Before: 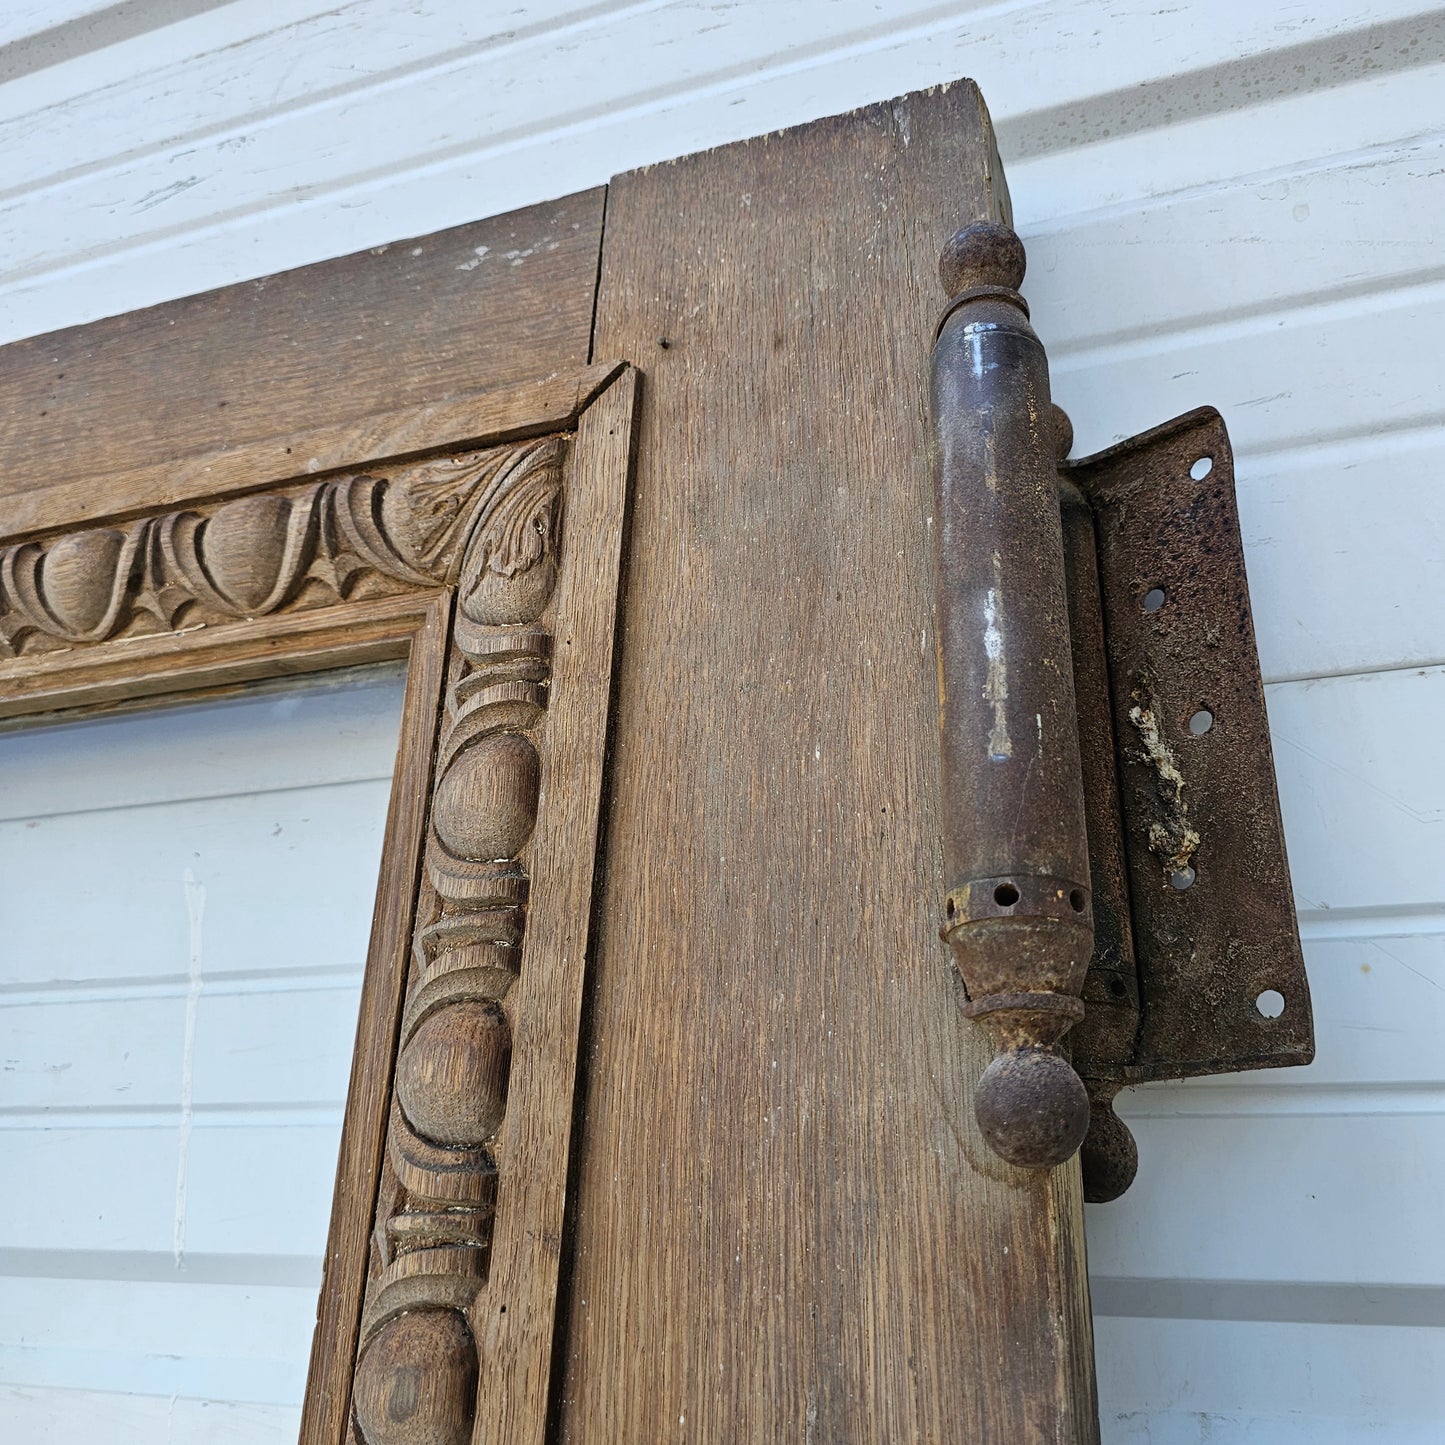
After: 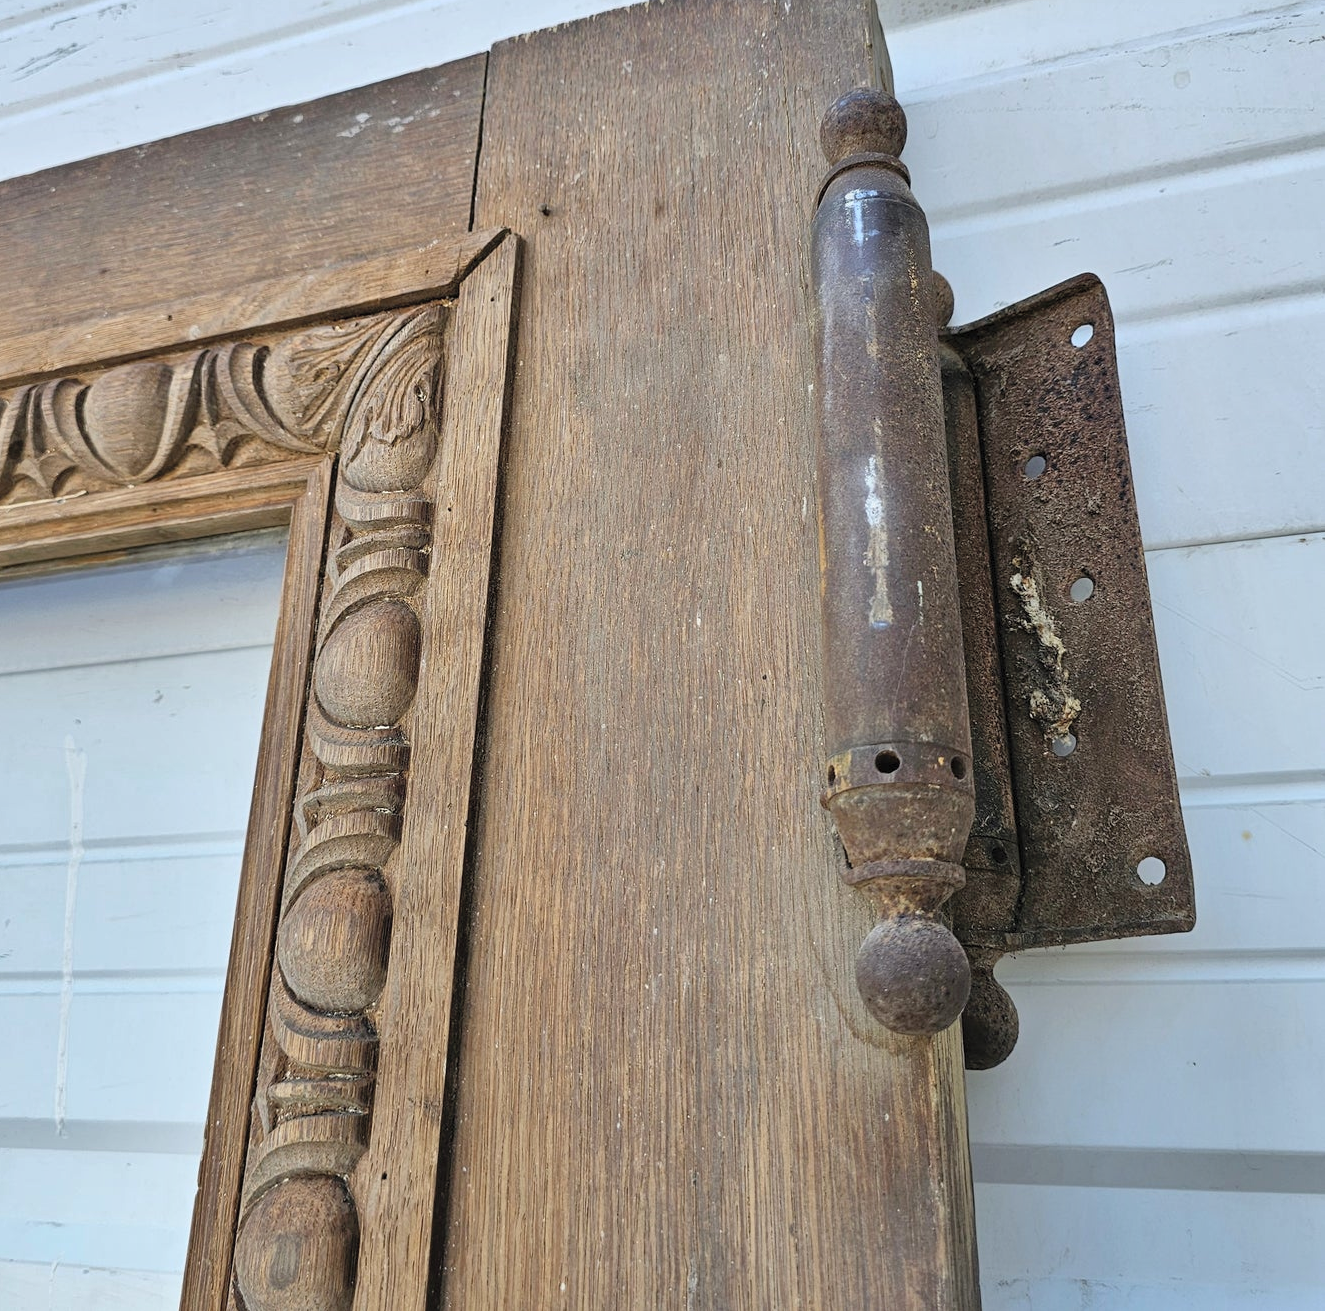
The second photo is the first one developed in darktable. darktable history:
shadows and highlights: low approximation 0.01, soften with gaussian
contrast brightness saturation: brightness 0.15
crop and rotate: left 8.262%, top 9.226%
